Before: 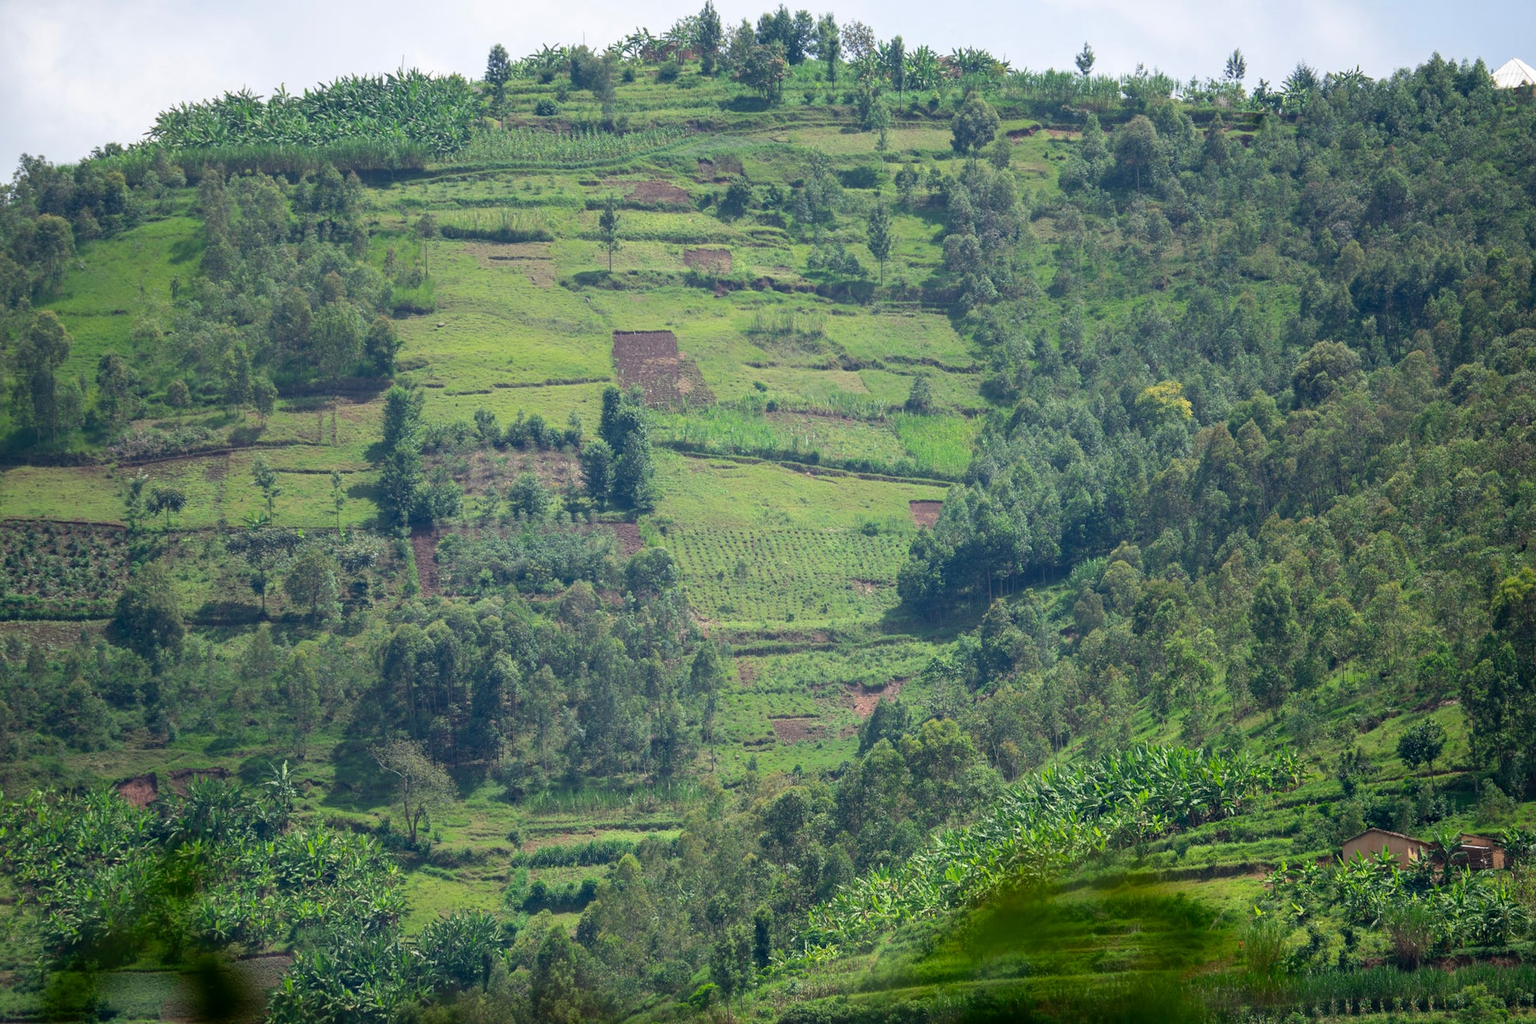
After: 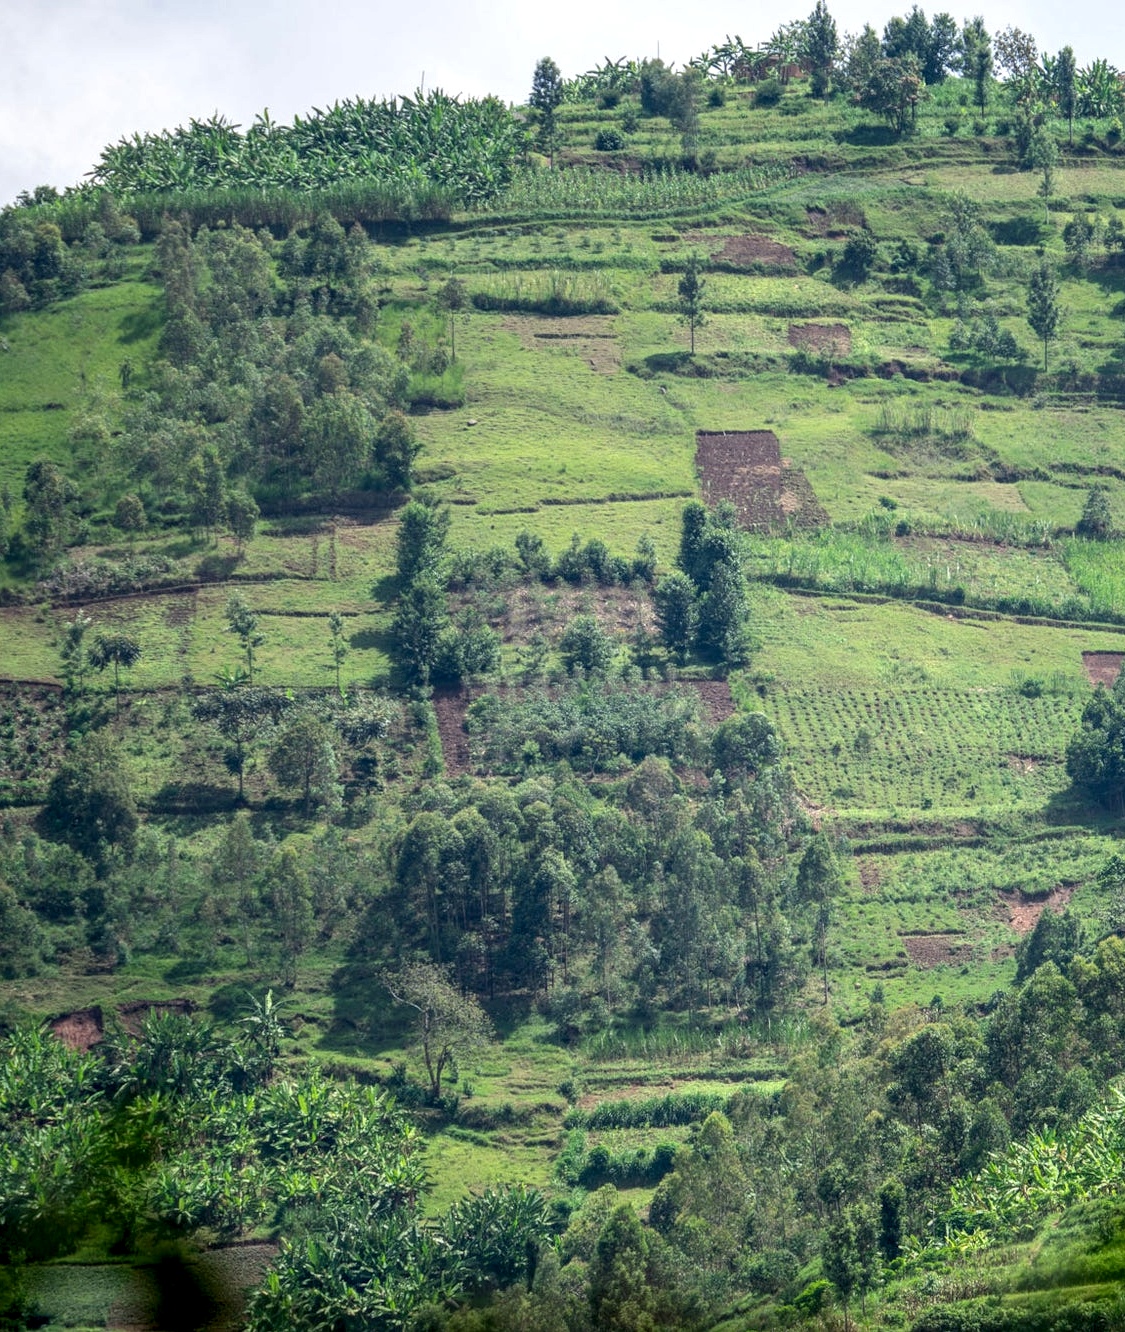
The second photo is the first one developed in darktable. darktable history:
local contrast: detail 150%
crop: left 5.114%, right 38.589%
